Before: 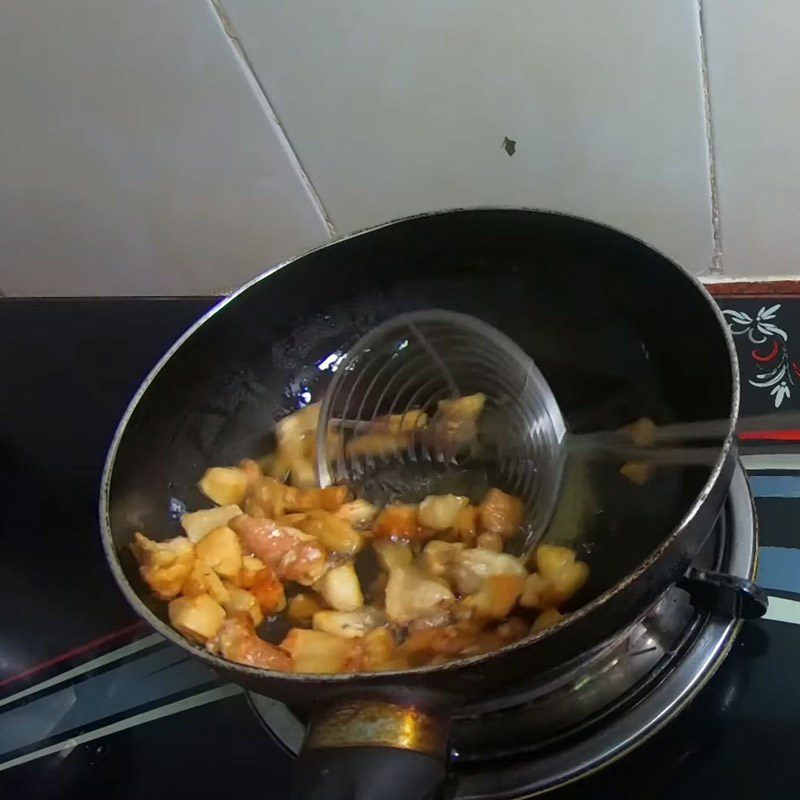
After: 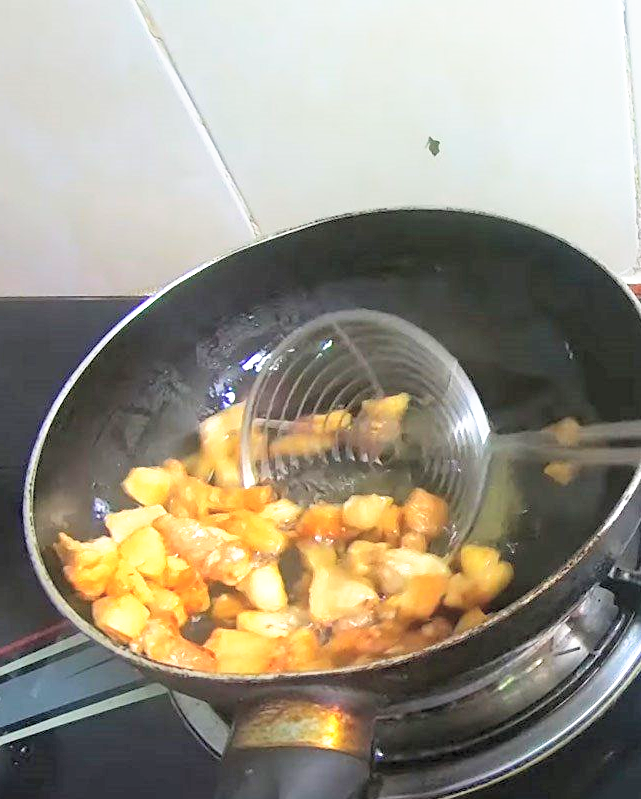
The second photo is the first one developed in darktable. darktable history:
exposure: black level correction 0, exposure 0.703 EV, compensate highlight preservation false
local contrast: mode bilateral grid, contrast 15, coarseness 36, detail 105%, midtone range 0.2
crop and rotate: left 9.536%, right 10.265%
contrast brightness saturation: brightness 0.27
sharpen: amount 0.212
base curve: curves: ch0 [(0, 0) (0.557, 0.834) (1, 1)], preserve colors none
